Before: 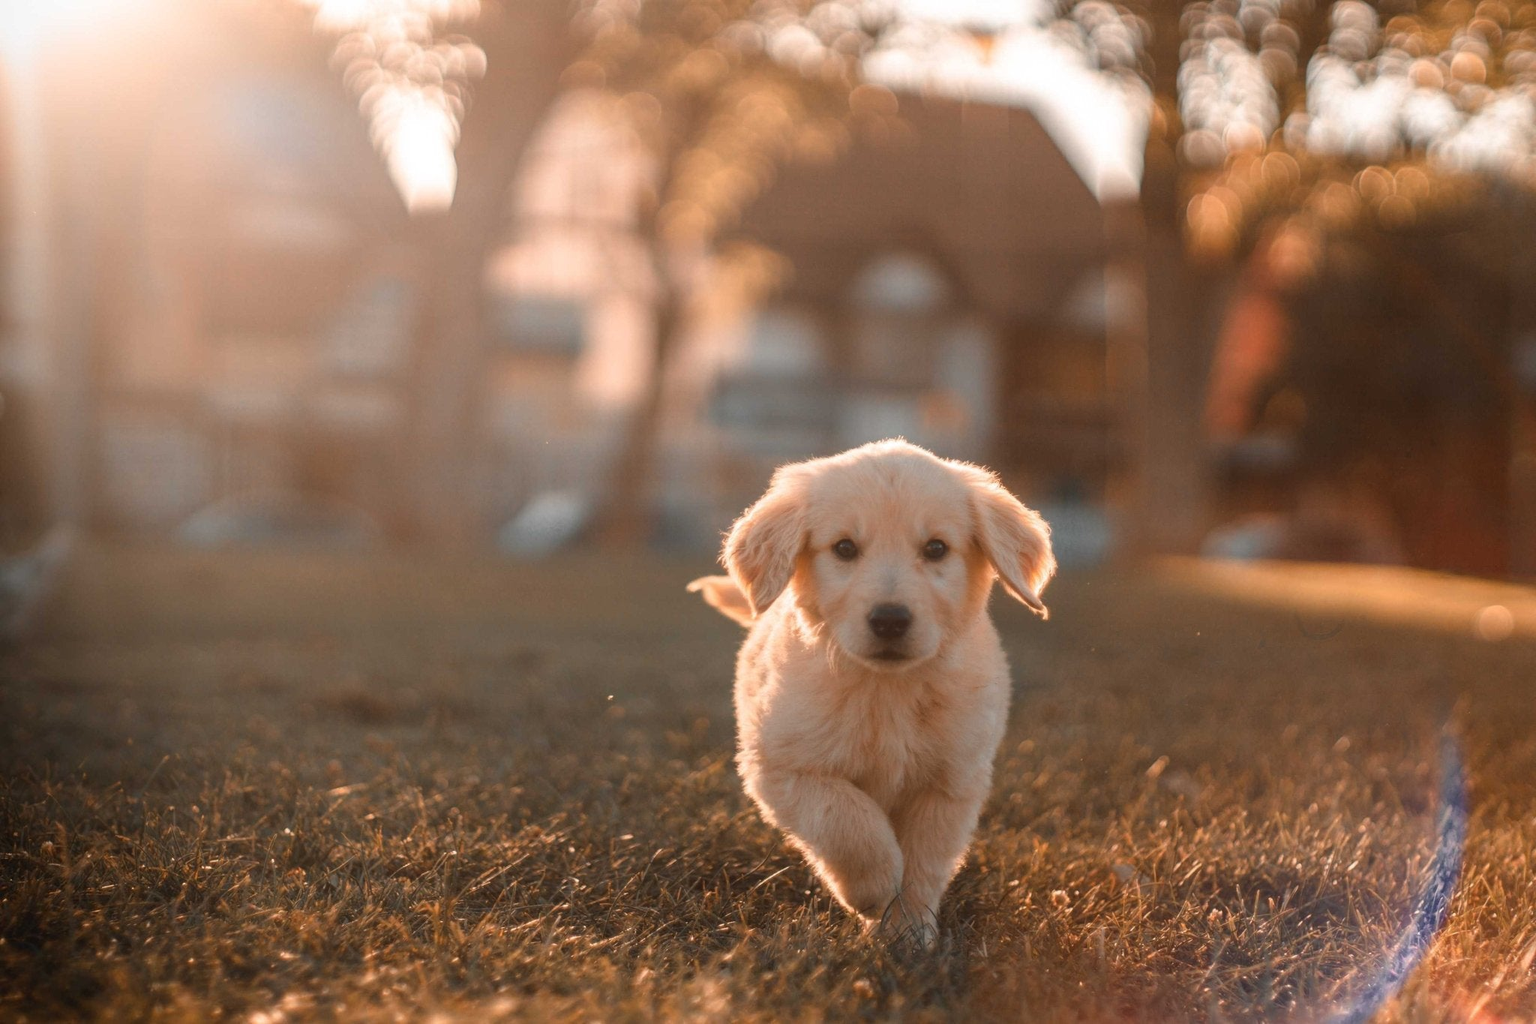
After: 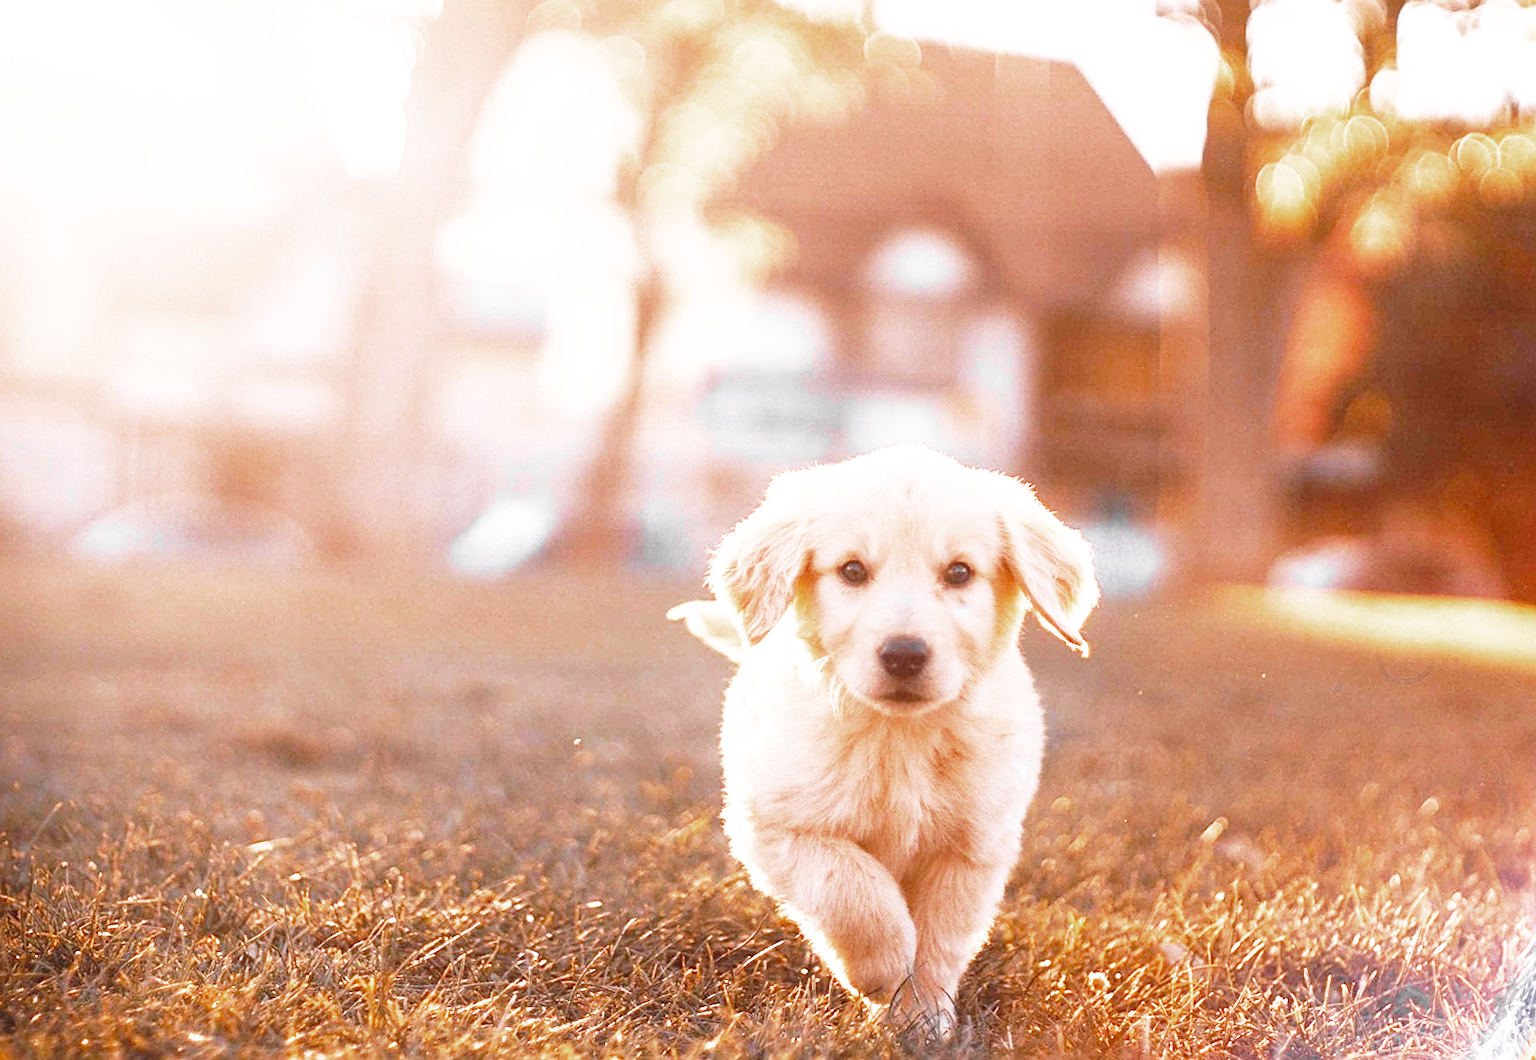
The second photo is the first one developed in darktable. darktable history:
rotate and perspective: rotation -2.56°, automatic cropping off
sharpen: on, module defaults
color zones: curves: ch0 [(0.004, 0.388) (0.125, 0.392) (0.25, 0.404) (0.375, 0.5) (0.5, 0.5) (0.625, 0.5) (0.75, 0.5) (0.875, 0.5)]; ch1 [(0, 0.5) (0.125, 0.5) (0.25, 0.5) (0.375, 0.124) (0.524, 0.124) (0.645, 0.128) (0.789, 0.132) (0.914, 0.096) (0.998, 0.068)]
white balance: red 1.066, blue 1.119
exposure: exposure 1.137 EV, compensate highlight preservation false
base curve: curves: ch0 [(0, 0) (0.026, 0.03) (0.109, 0.232) (0.351, 0.748) (0.669, 0.968) (1, 1)], preserve colors none
crop and rotate: angle -3.27°, left 5.211%, top 5.211%, right 4.607%, bottom 4.607%
